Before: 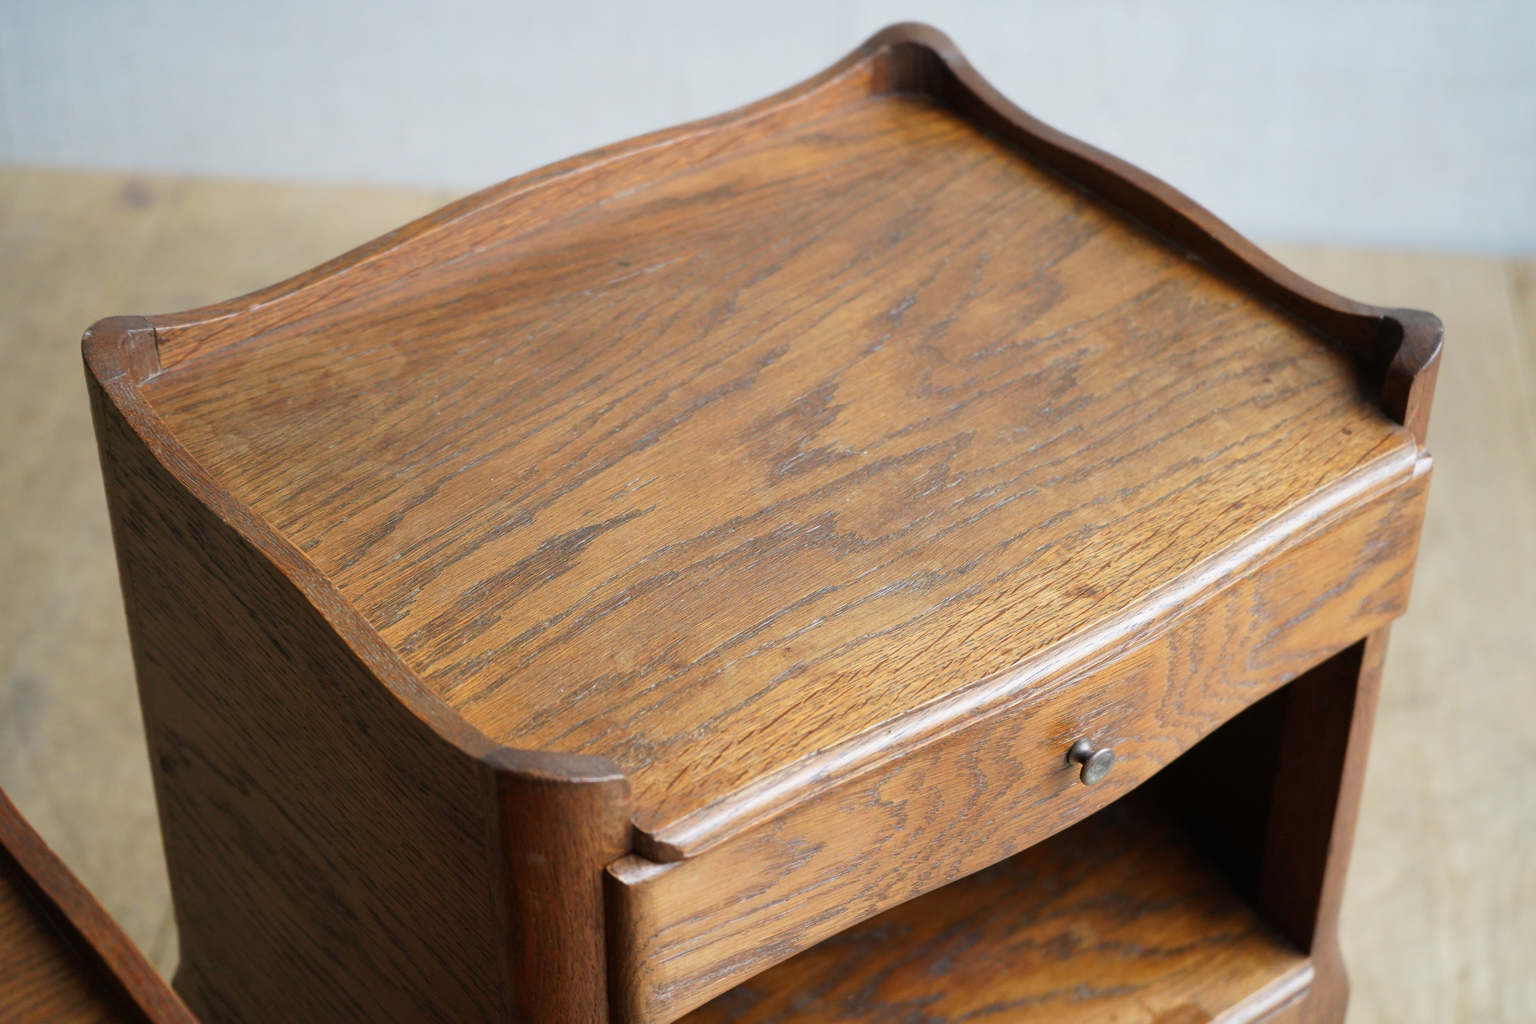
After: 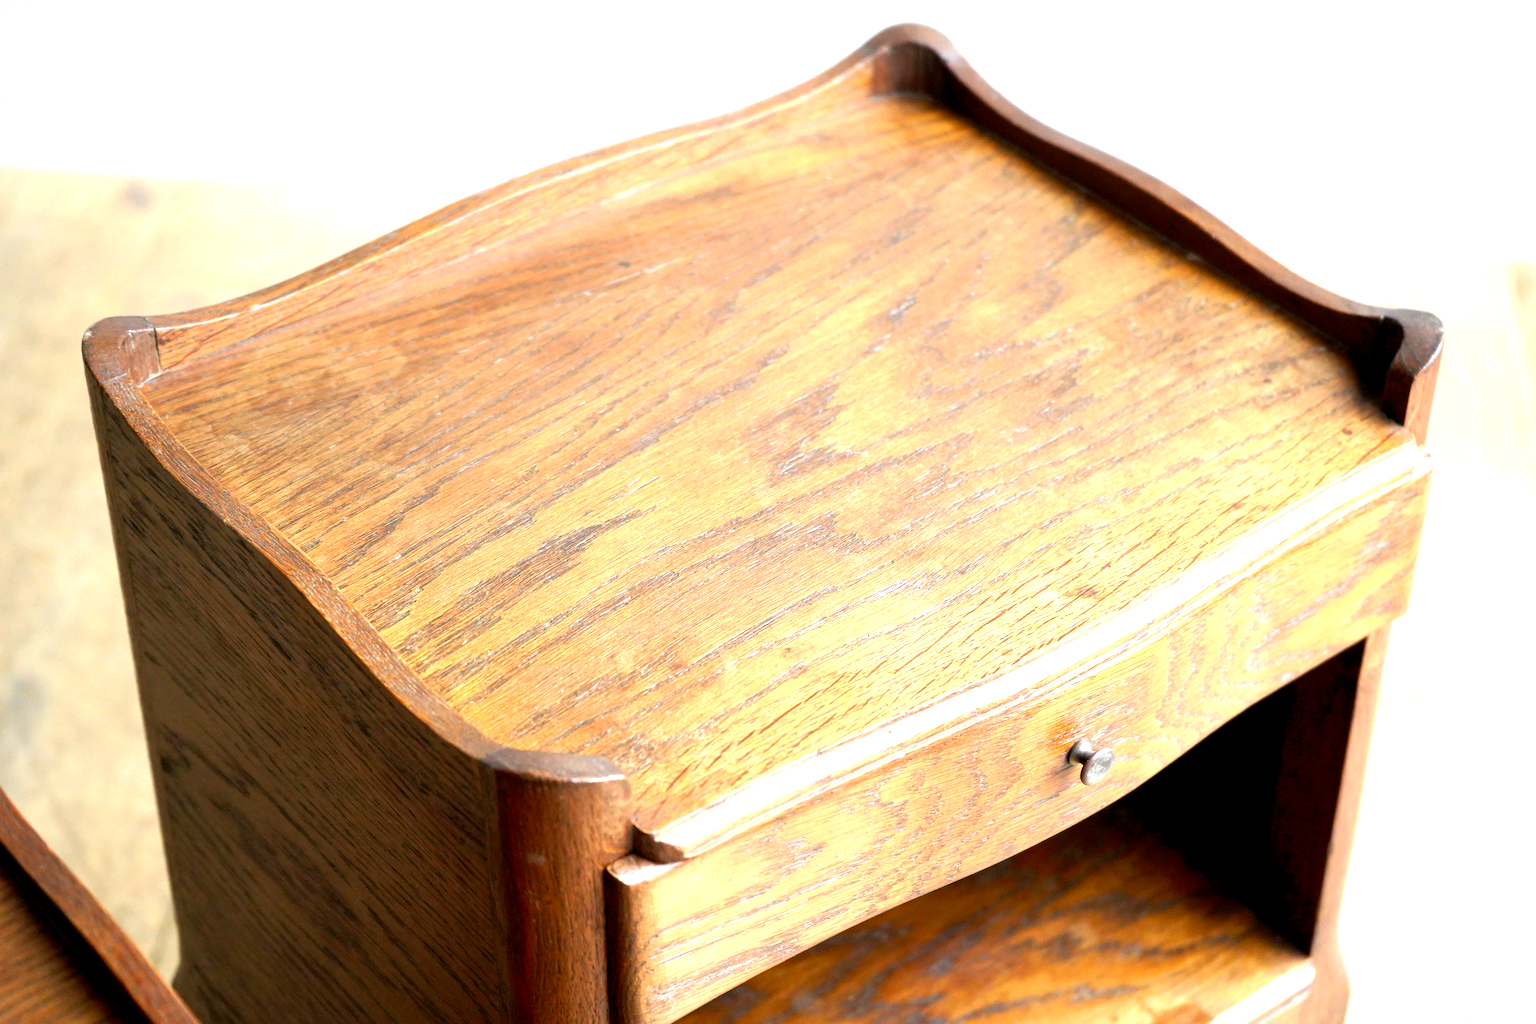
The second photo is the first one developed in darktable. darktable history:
exposure: black level correction 0.005, exposure 0.417 EV, compensate highlight preservation false
levels: levels [0, 0.374, 0.749]
